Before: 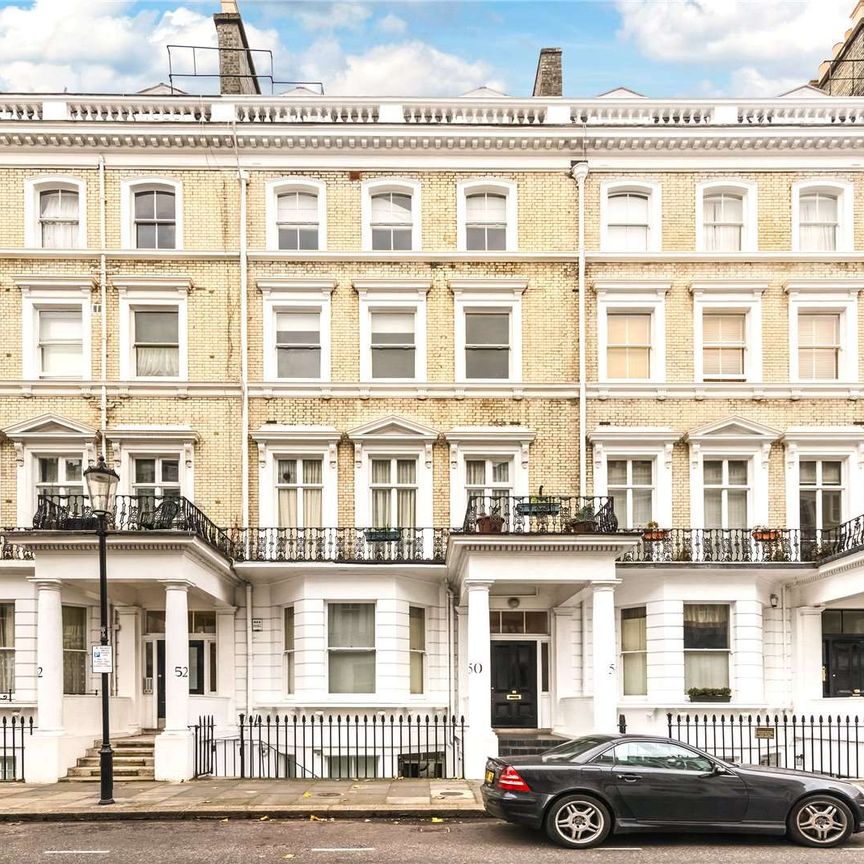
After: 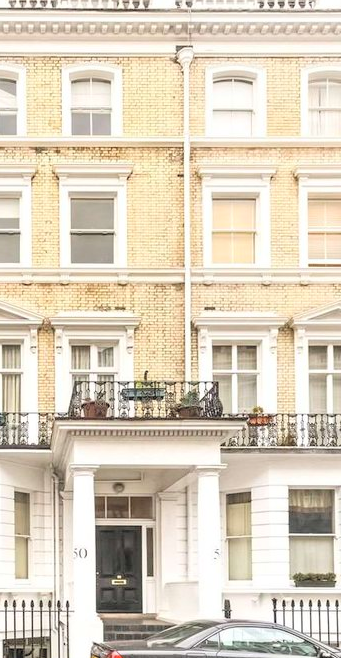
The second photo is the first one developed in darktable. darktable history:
crop: left 45.721%, top 13.393%, right 14.118%, bottom 10.01%
contrast brightness saturation: brightness 0.28
